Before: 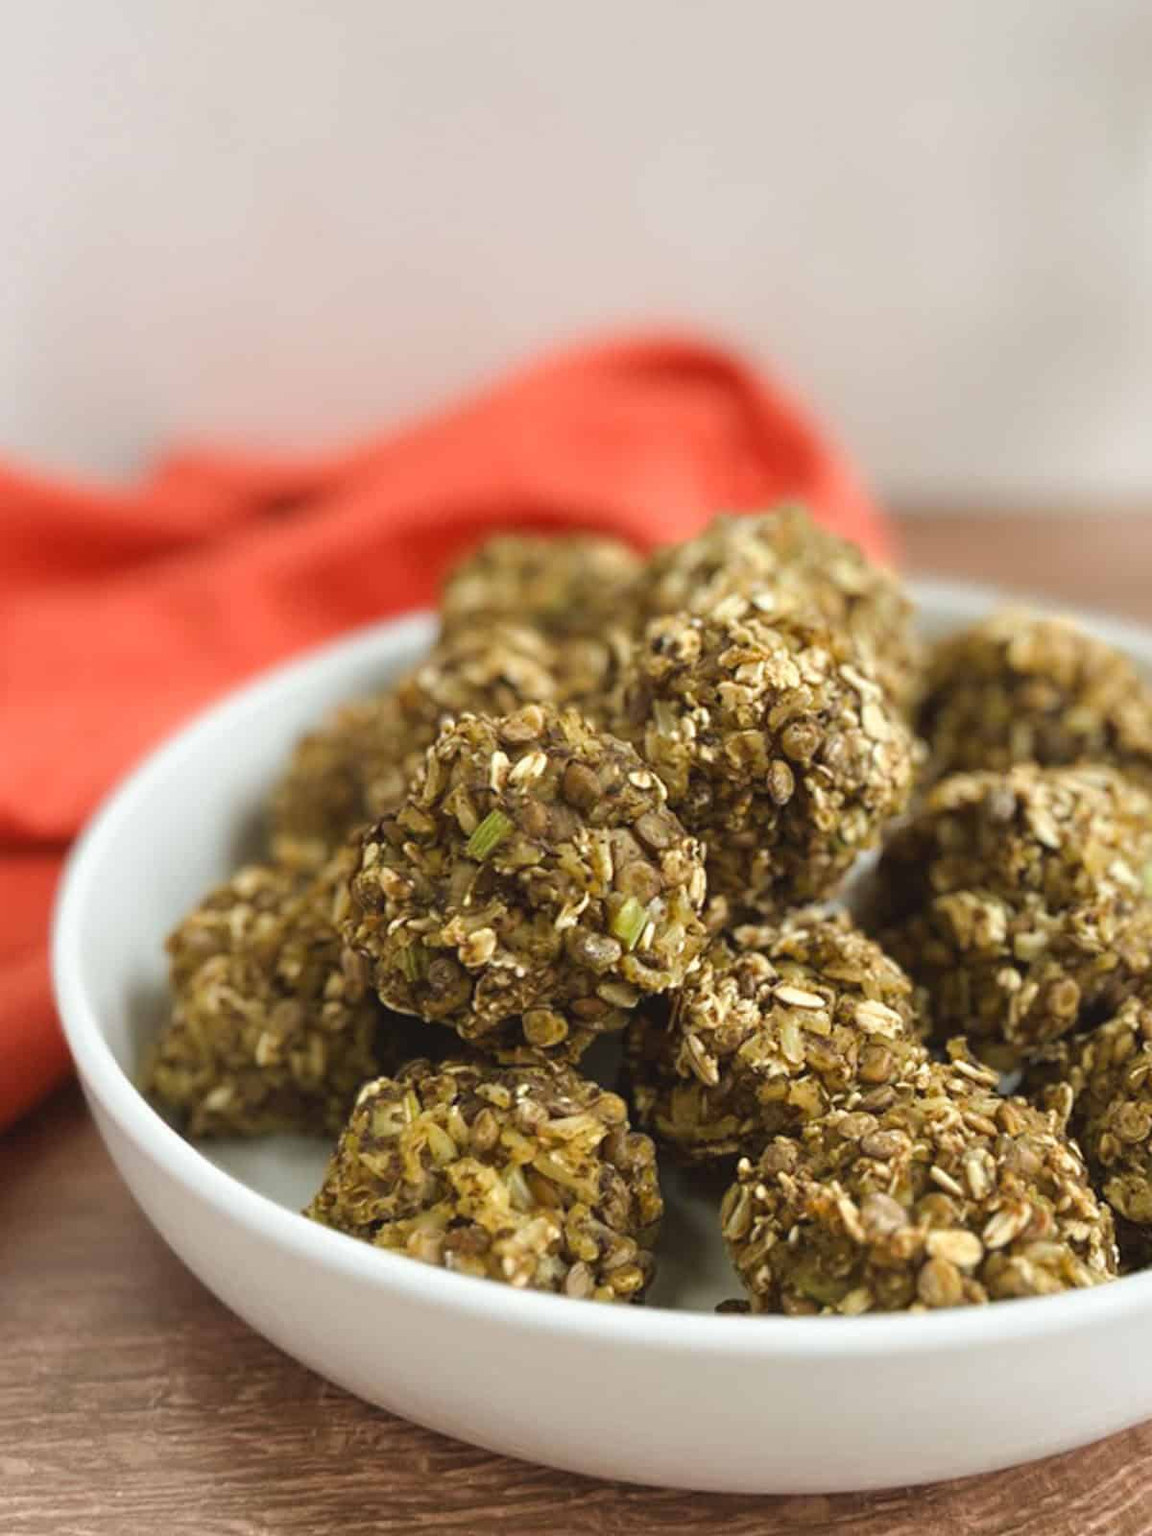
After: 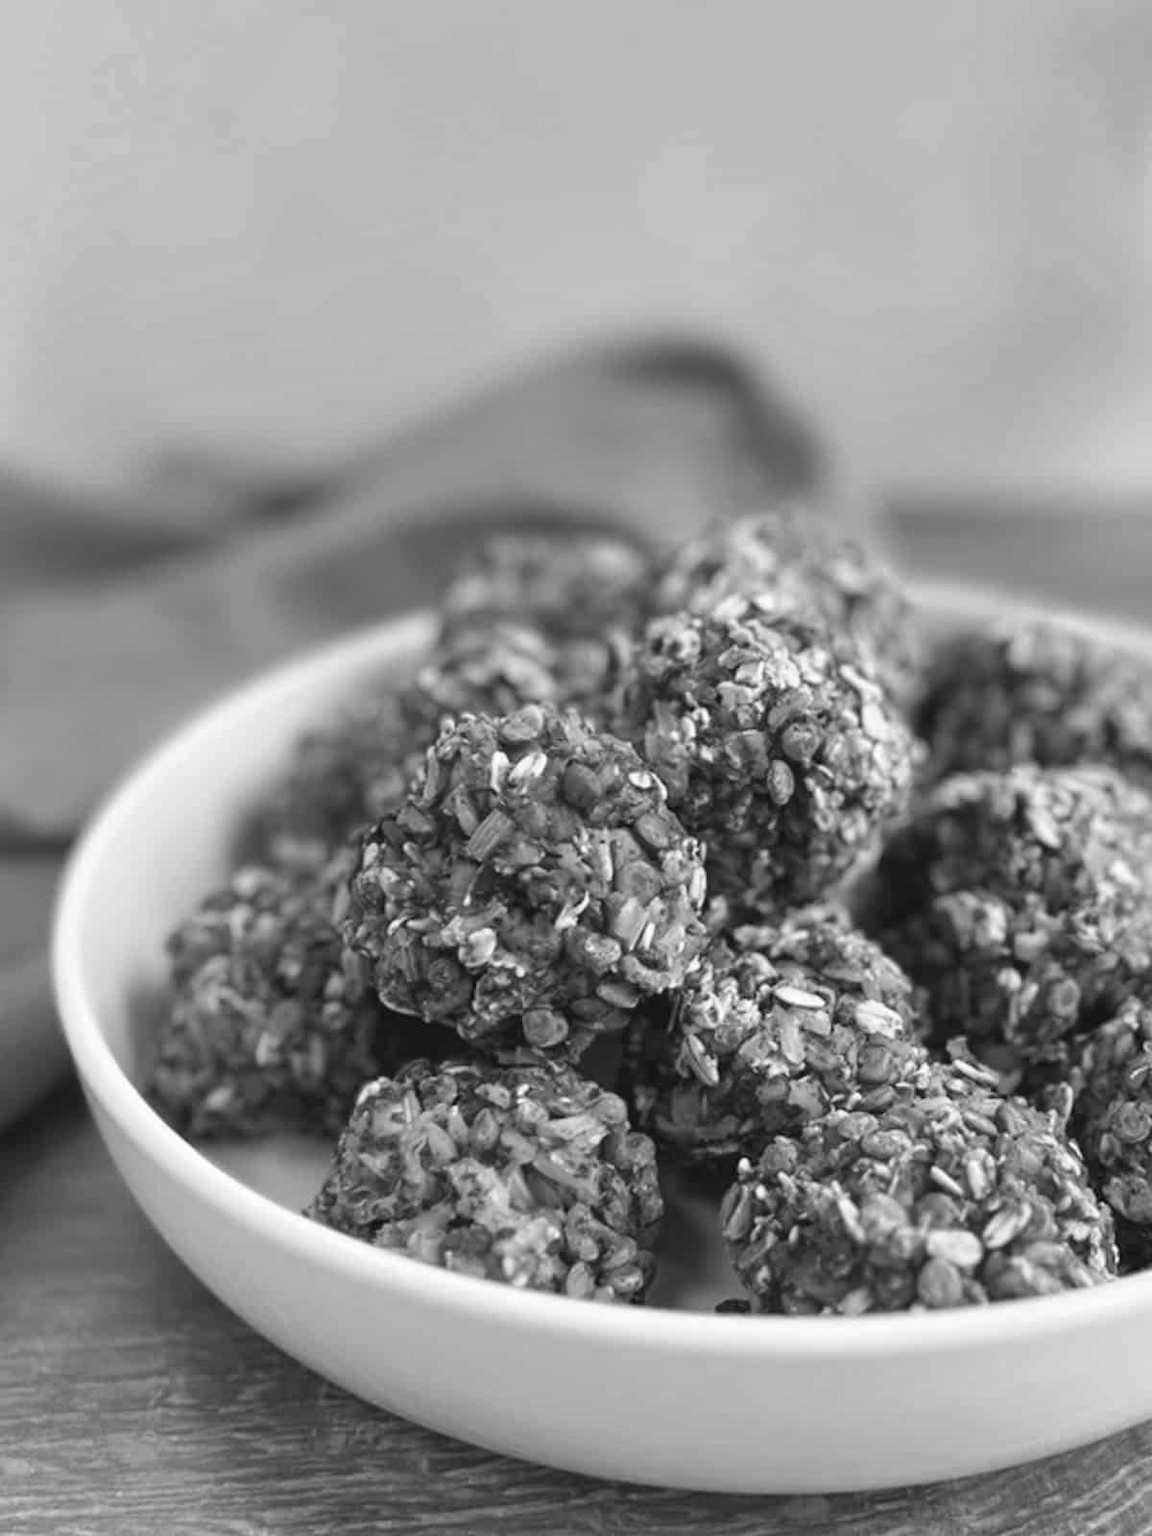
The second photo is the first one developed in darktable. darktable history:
monochrome: on, module defaults
shadows and highlights: soften with gaussian
